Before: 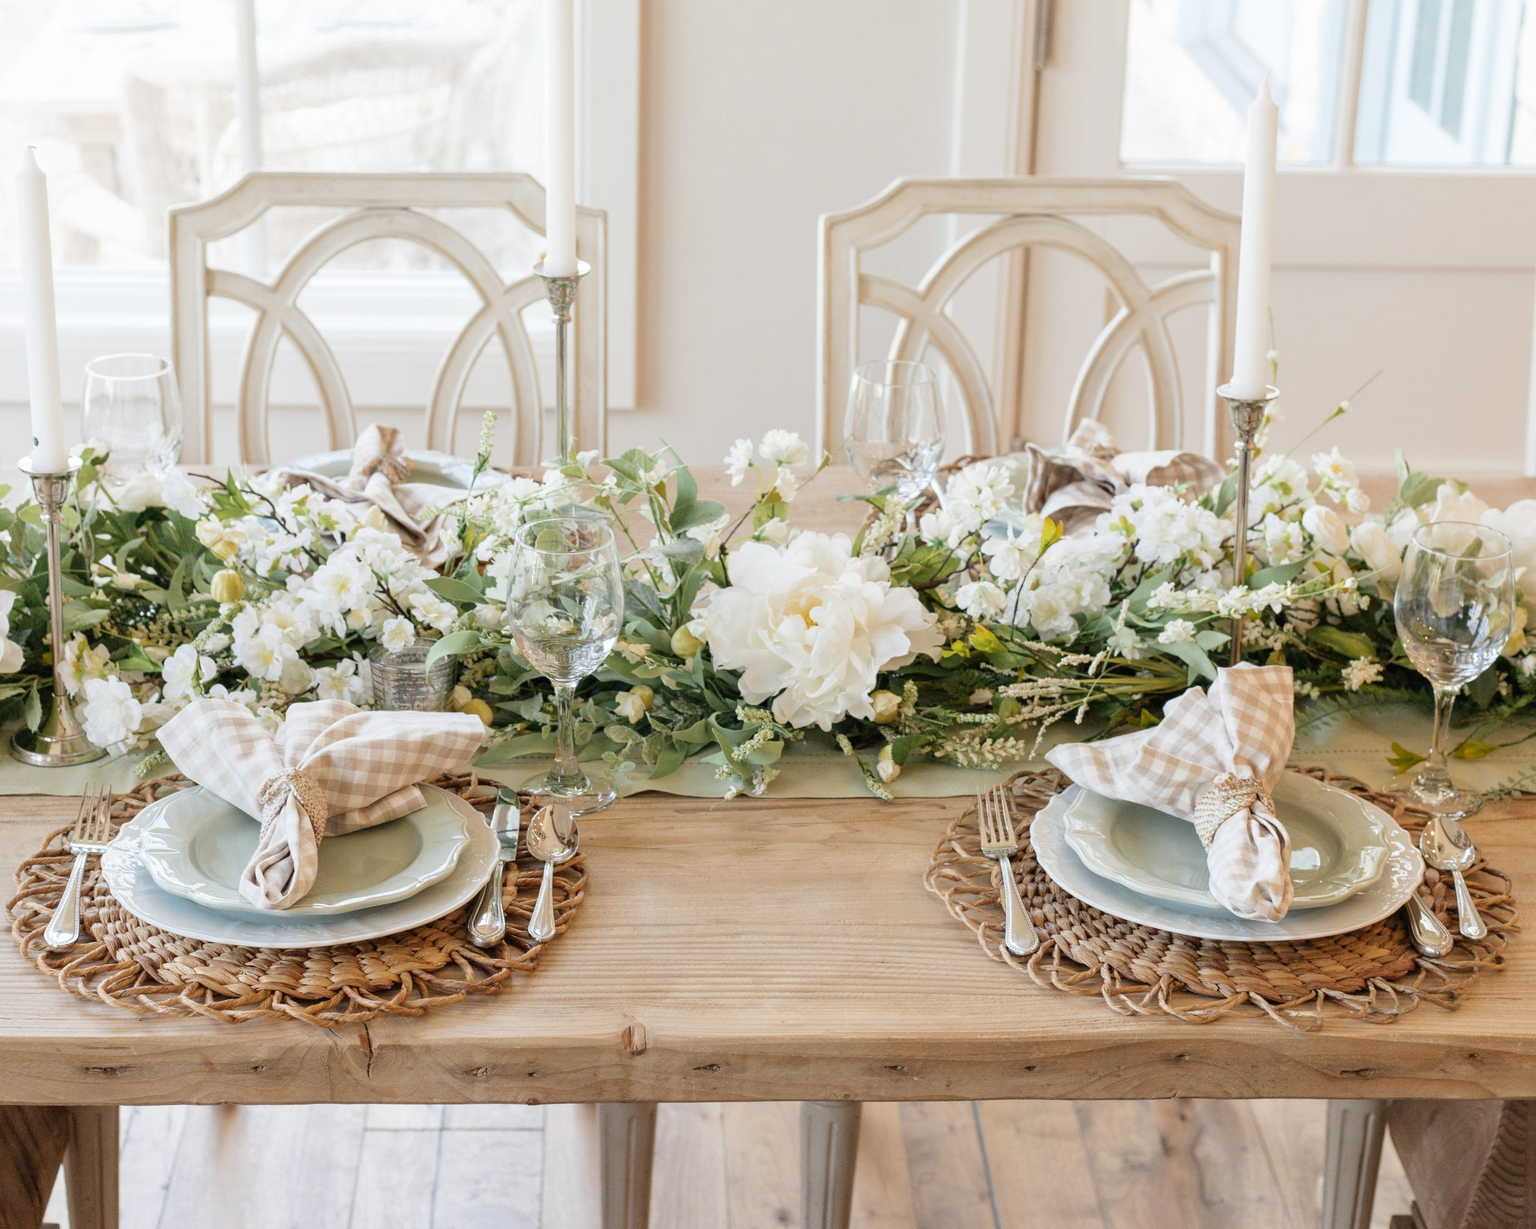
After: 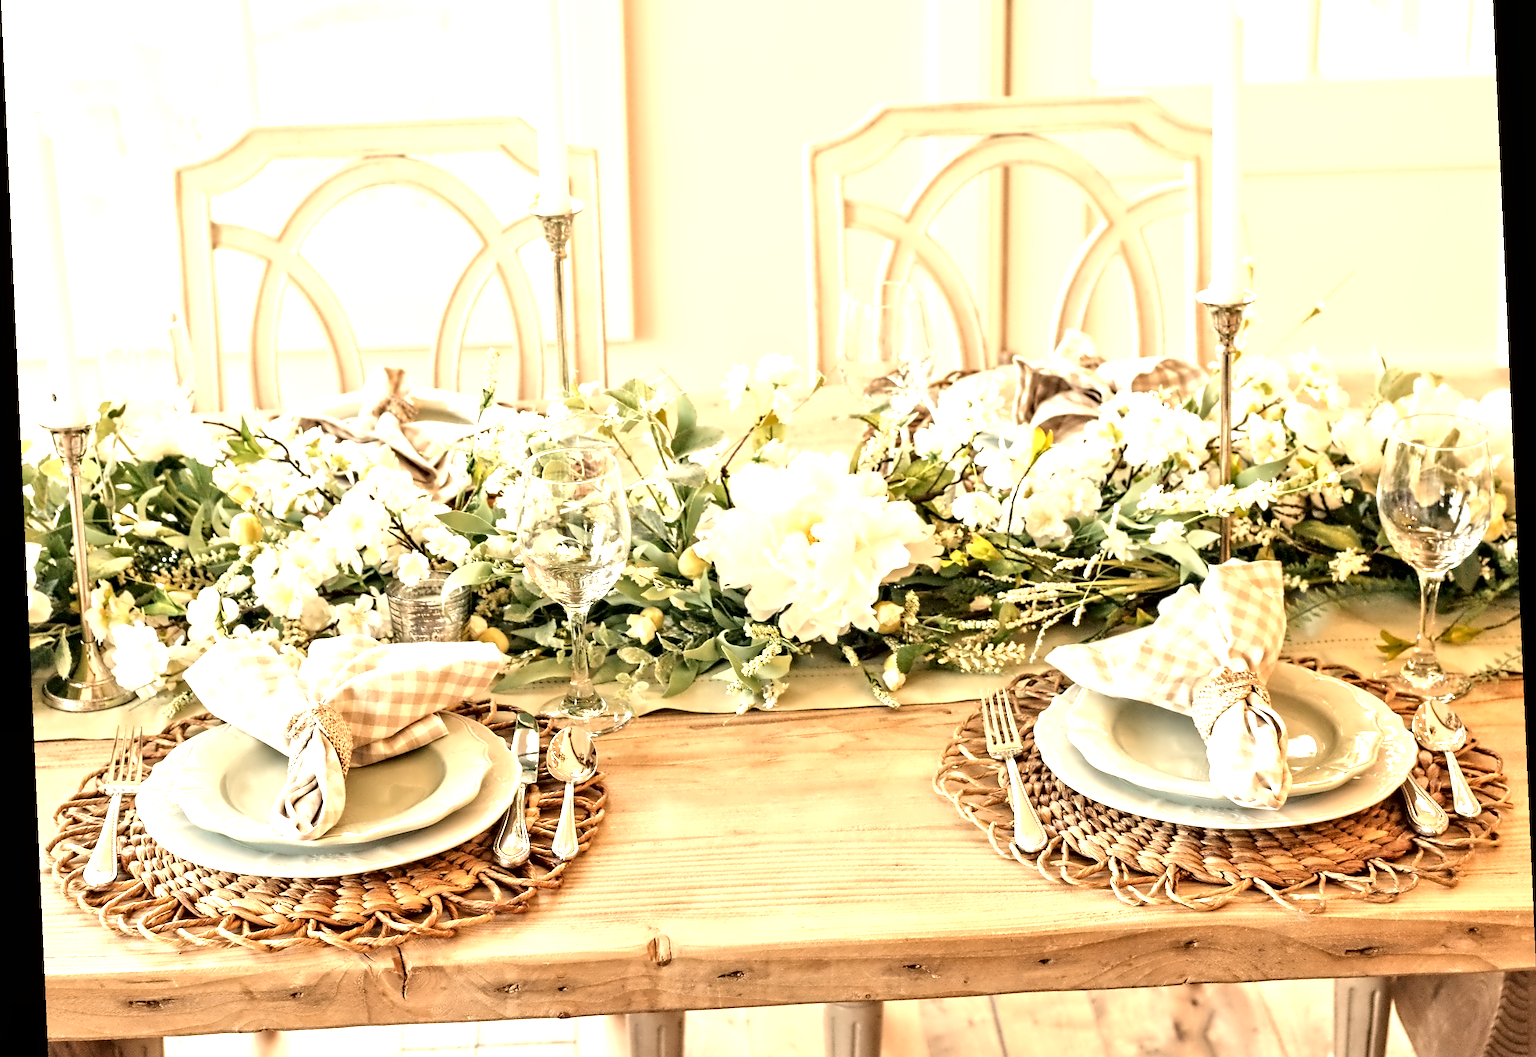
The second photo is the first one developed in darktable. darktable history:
rotate and perspective: rotation -2.56°, automatic cropping off
tone equalizer: on, module defaults
white balance: red 1.123, blue 0.83
contrast equalizer: octaves 7, y [[0.5, 0.542, 0.583, 0.625, 0.667, 0.708], [0.5 ×6], [0.5 ×6], [0, 0.033, 0.067, 0.1, 0.133, 0.167], [0, 0.05, 0.1, 0.15, 0.2, 0.25]]
local contrast: mode bilateral grid, contrast 20, coarseness 50, detail 120%, midtone range 0.2
exposure: black level correction 0, exposure 1 EV, compensate exposure bias true, compensate highlight preservation false
crop: top 7.625%, bottom 8.027%
